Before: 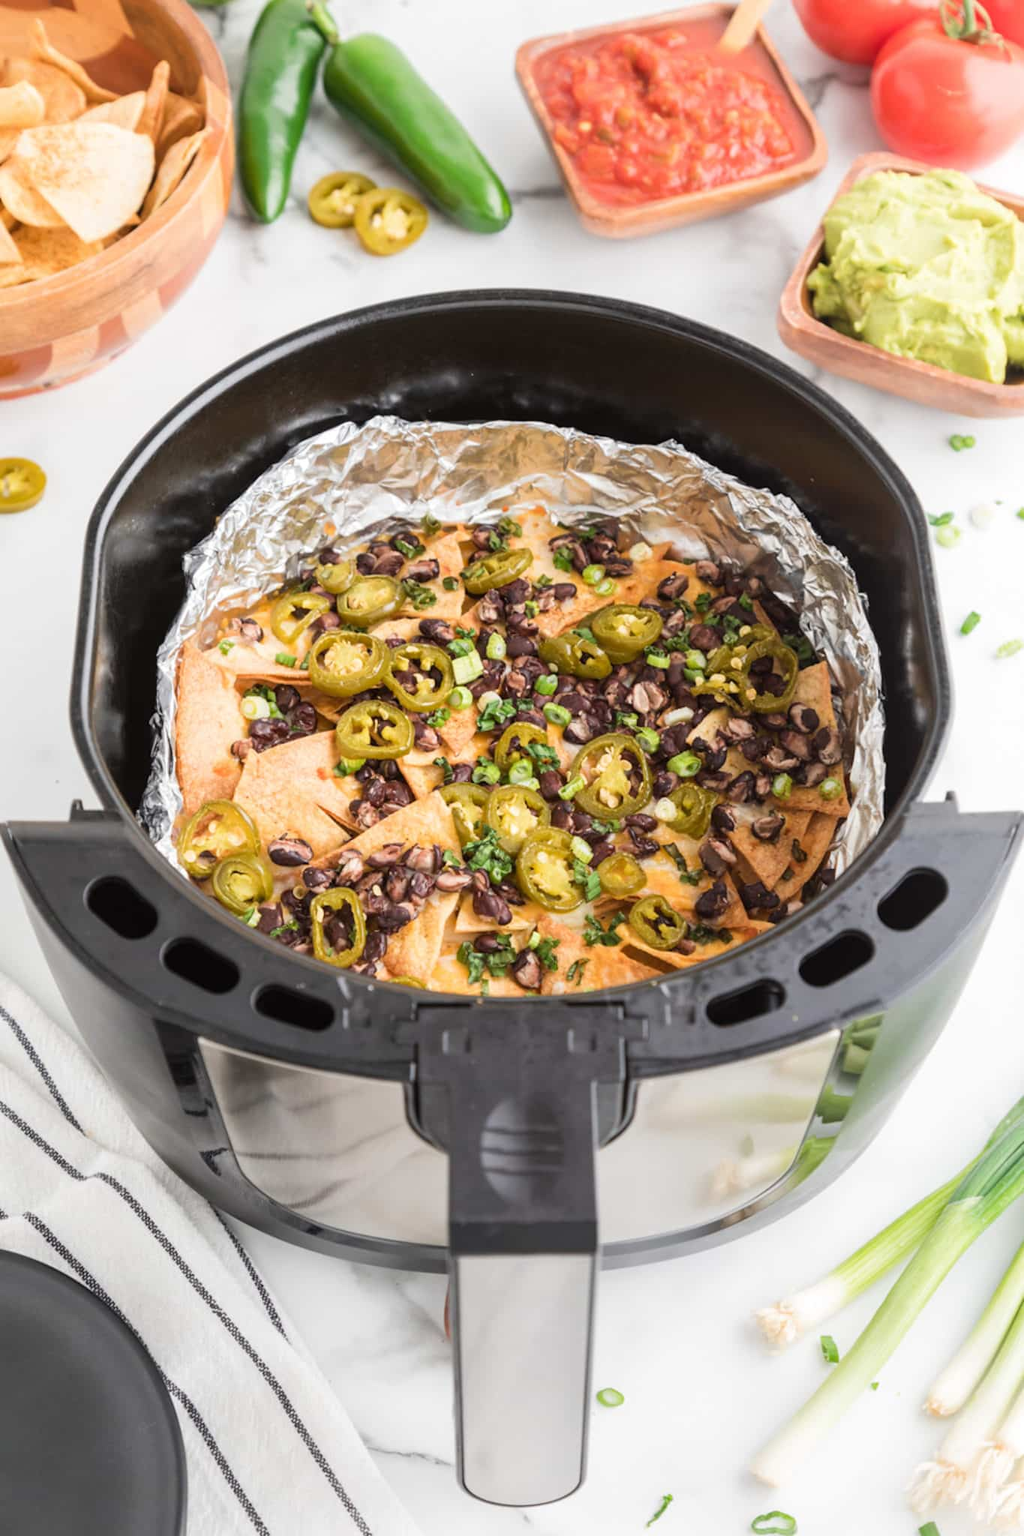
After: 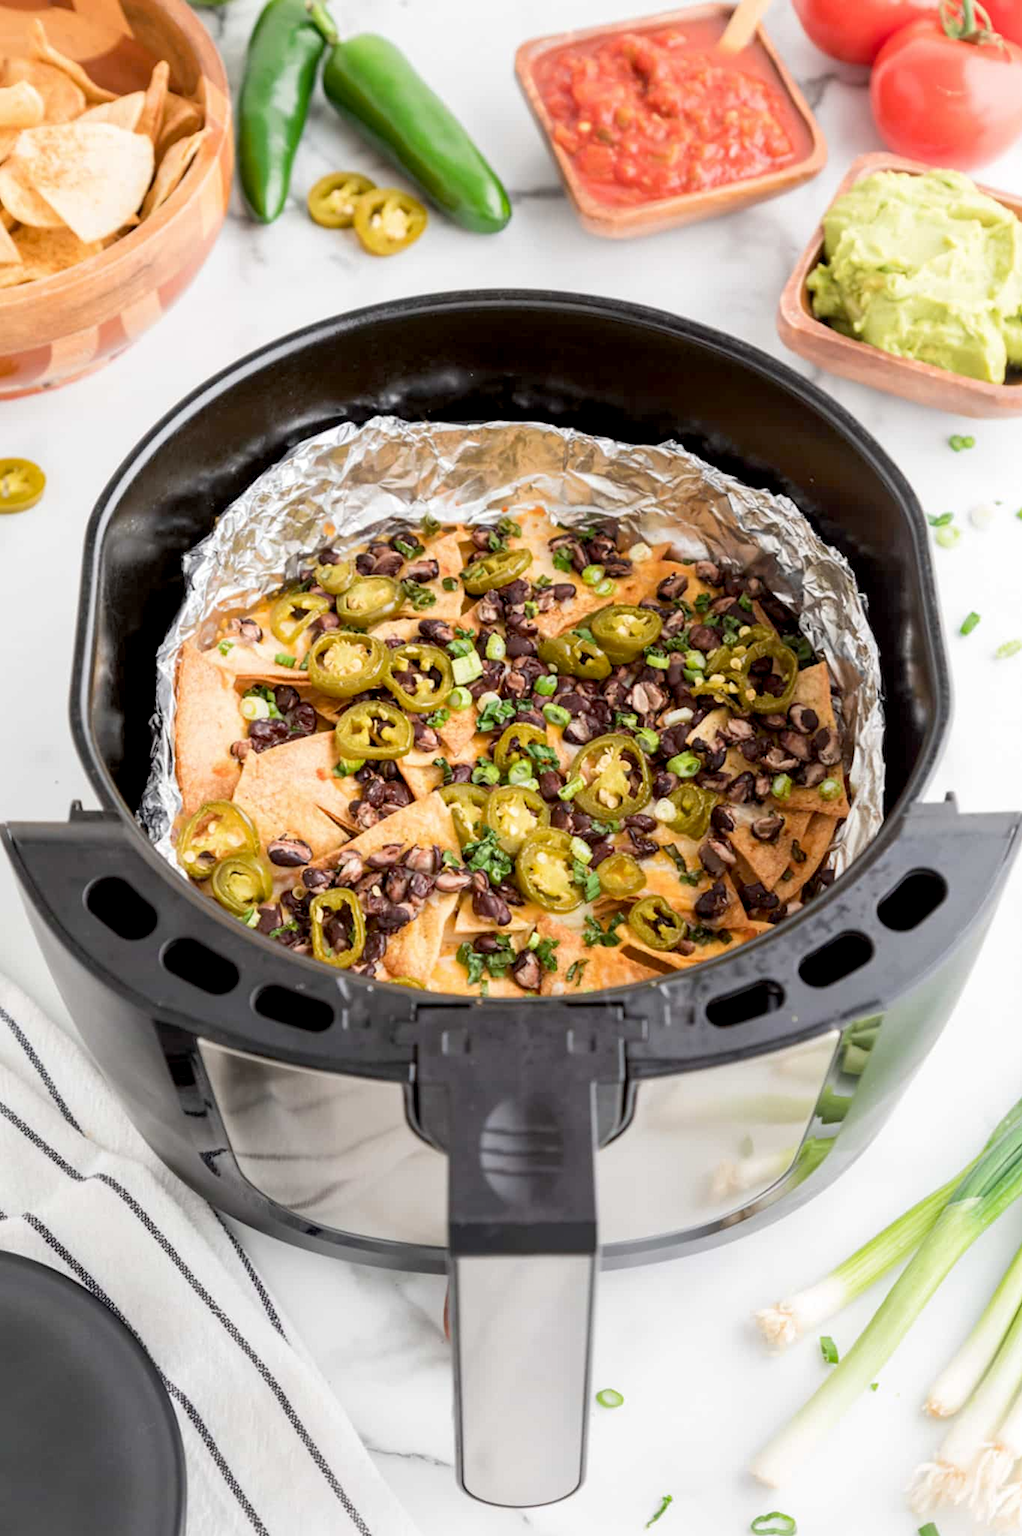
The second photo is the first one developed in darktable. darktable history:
crop and rotate: left 0.126%
exposure: black level correction 0.009, compensate highlight preservation false
